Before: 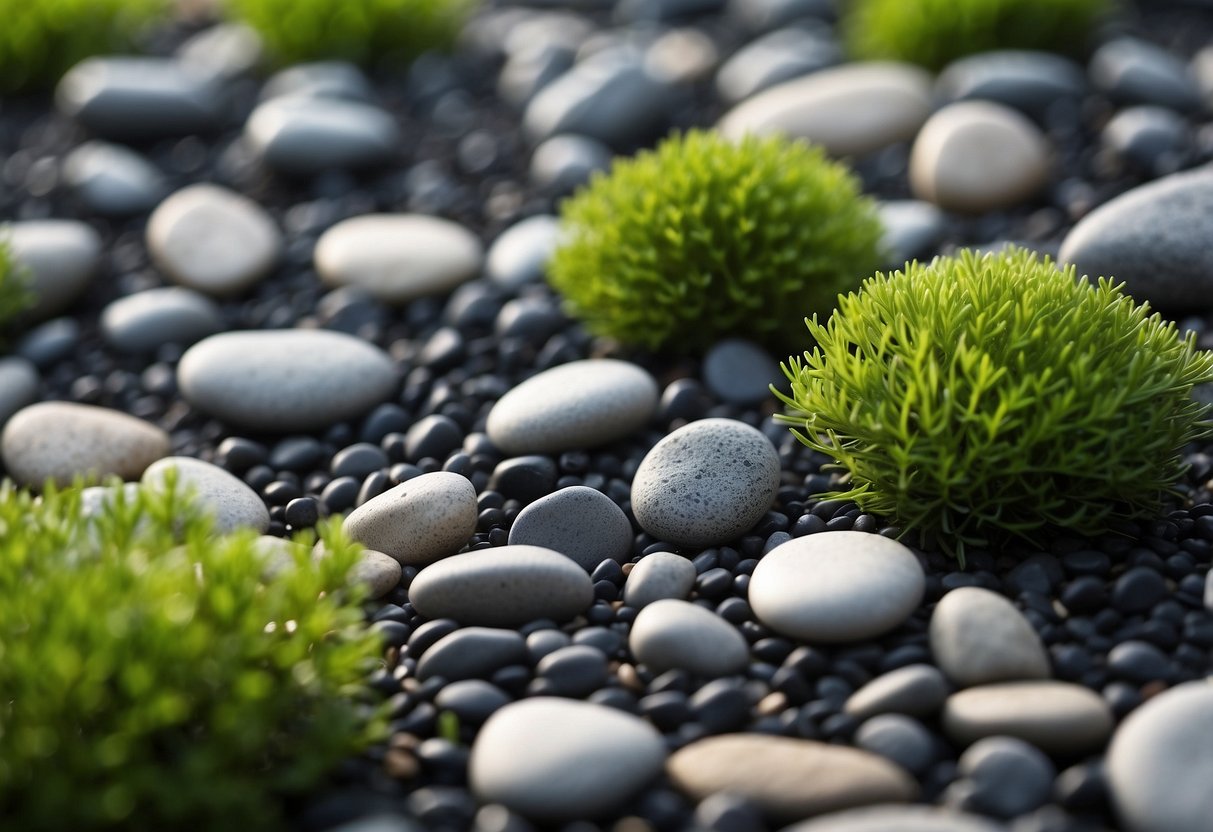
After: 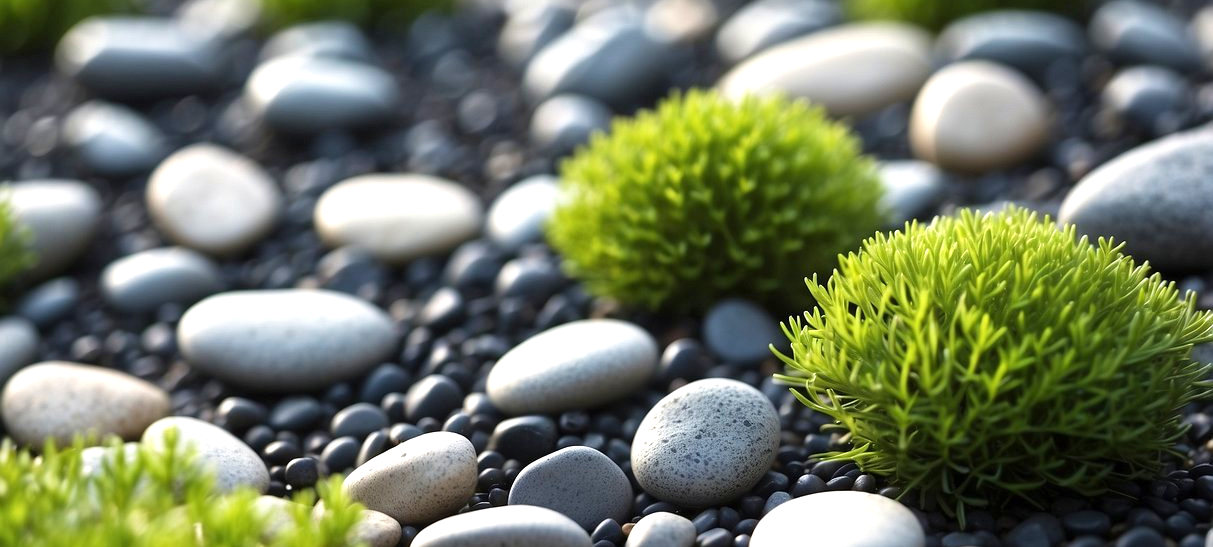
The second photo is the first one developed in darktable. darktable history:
exposure: exposure 0.601 EV, compensate highlight preservation false
velvia: strength 16.64%
crop and rotate: top 4.837%, bottom 29.391%
